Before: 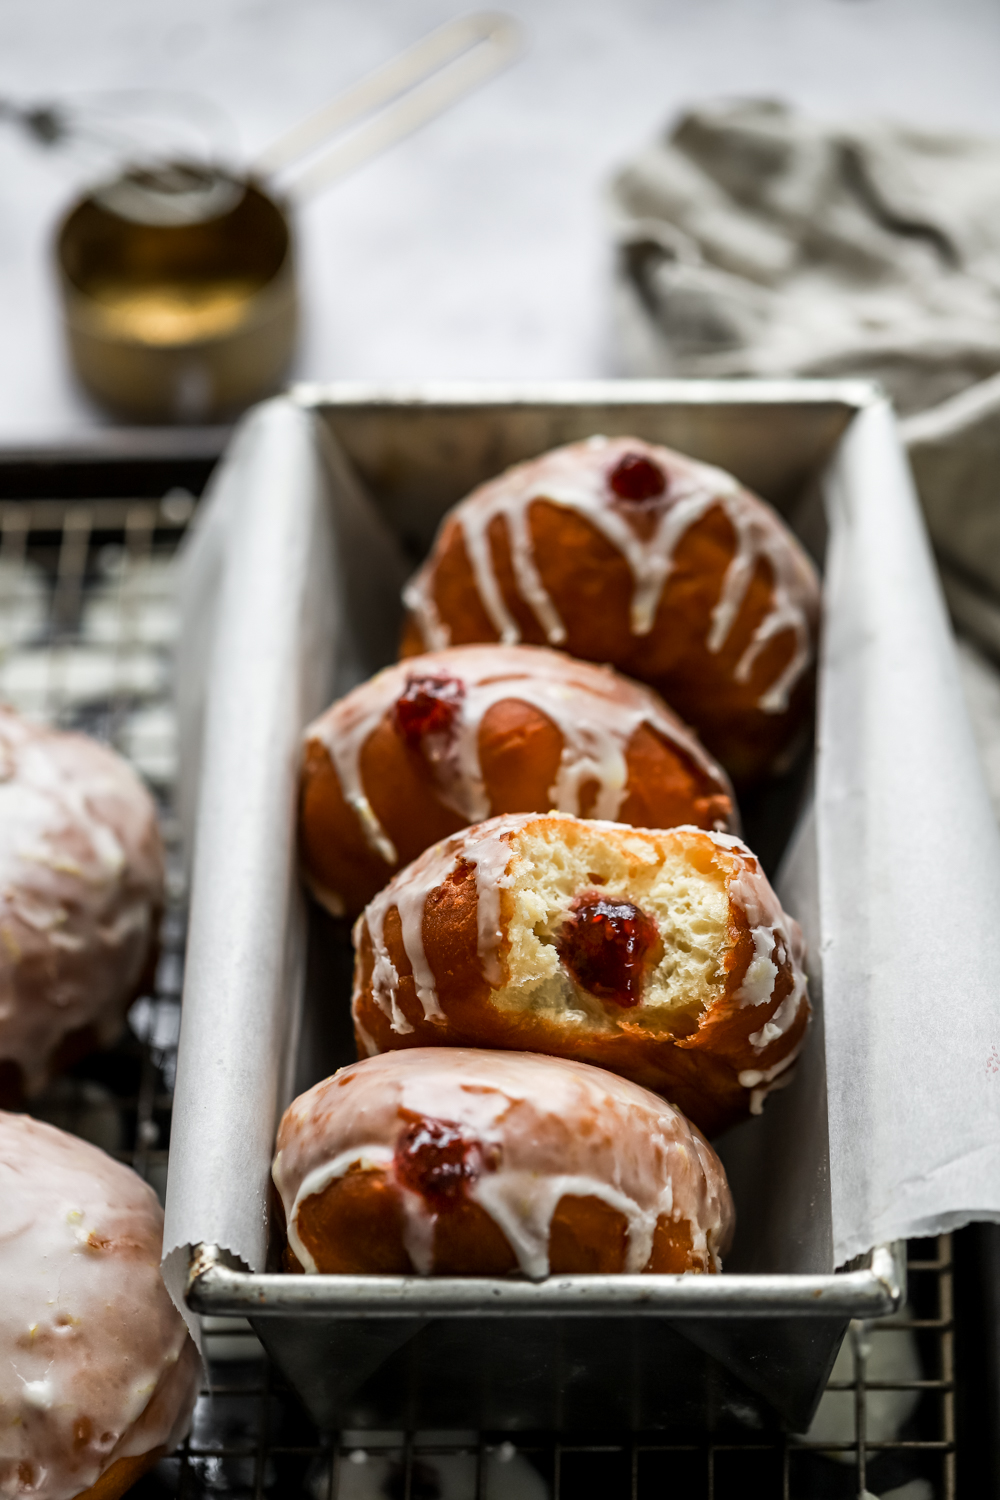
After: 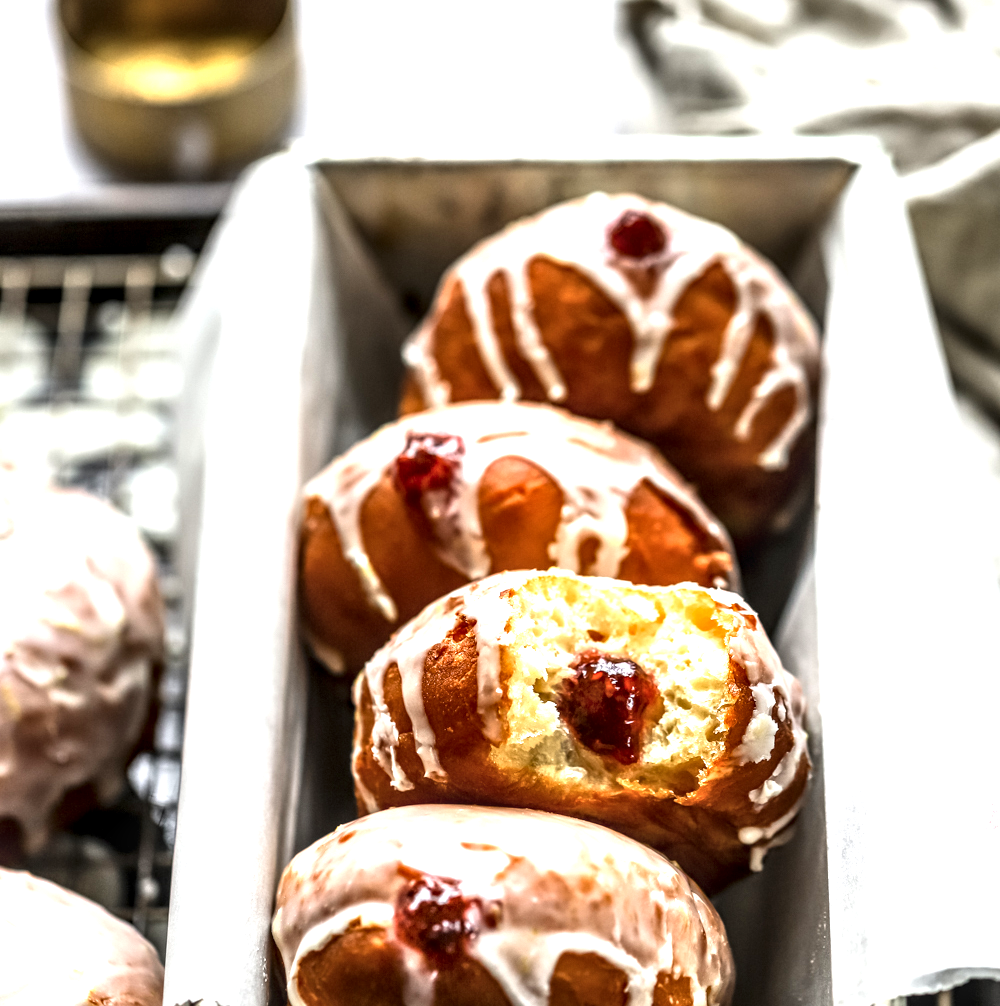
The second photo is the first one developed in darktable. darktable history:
crop: top 16.238%, bottom 16.688%
exposure: black level correction -0.002, exposure 1.108 EV, compensate highlight preservation false
contrast brightness saturation: contrast 0.098, brightness 0.024, saturation 0.019
local contrast: highlights 60%, shadows 59%, detail 160%
